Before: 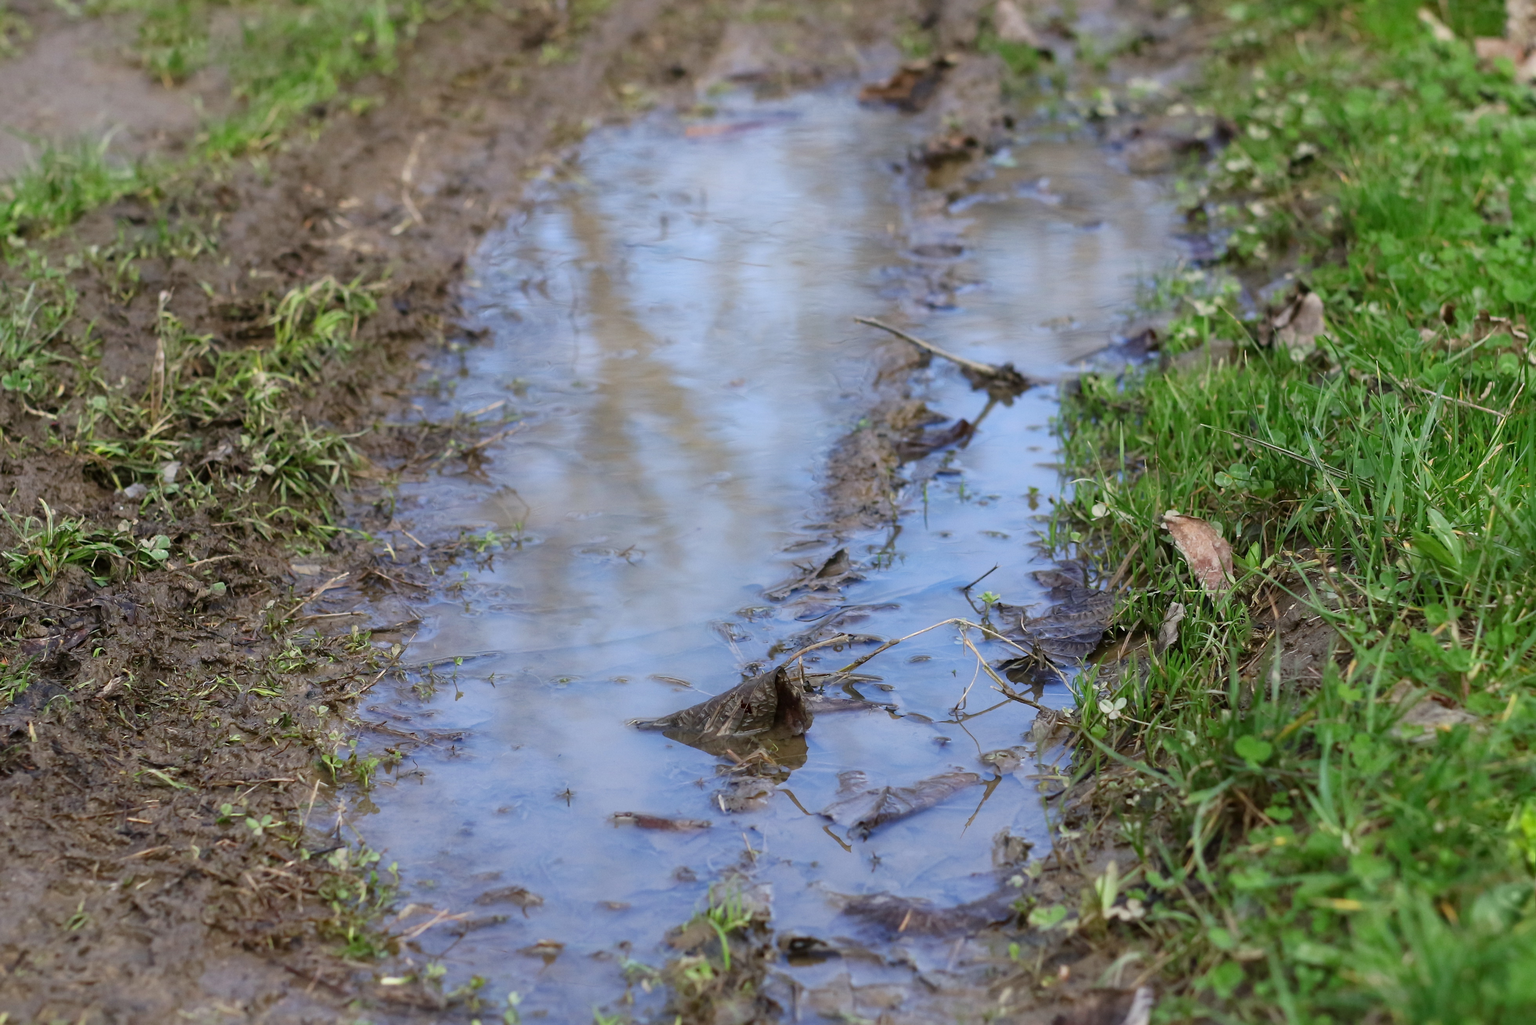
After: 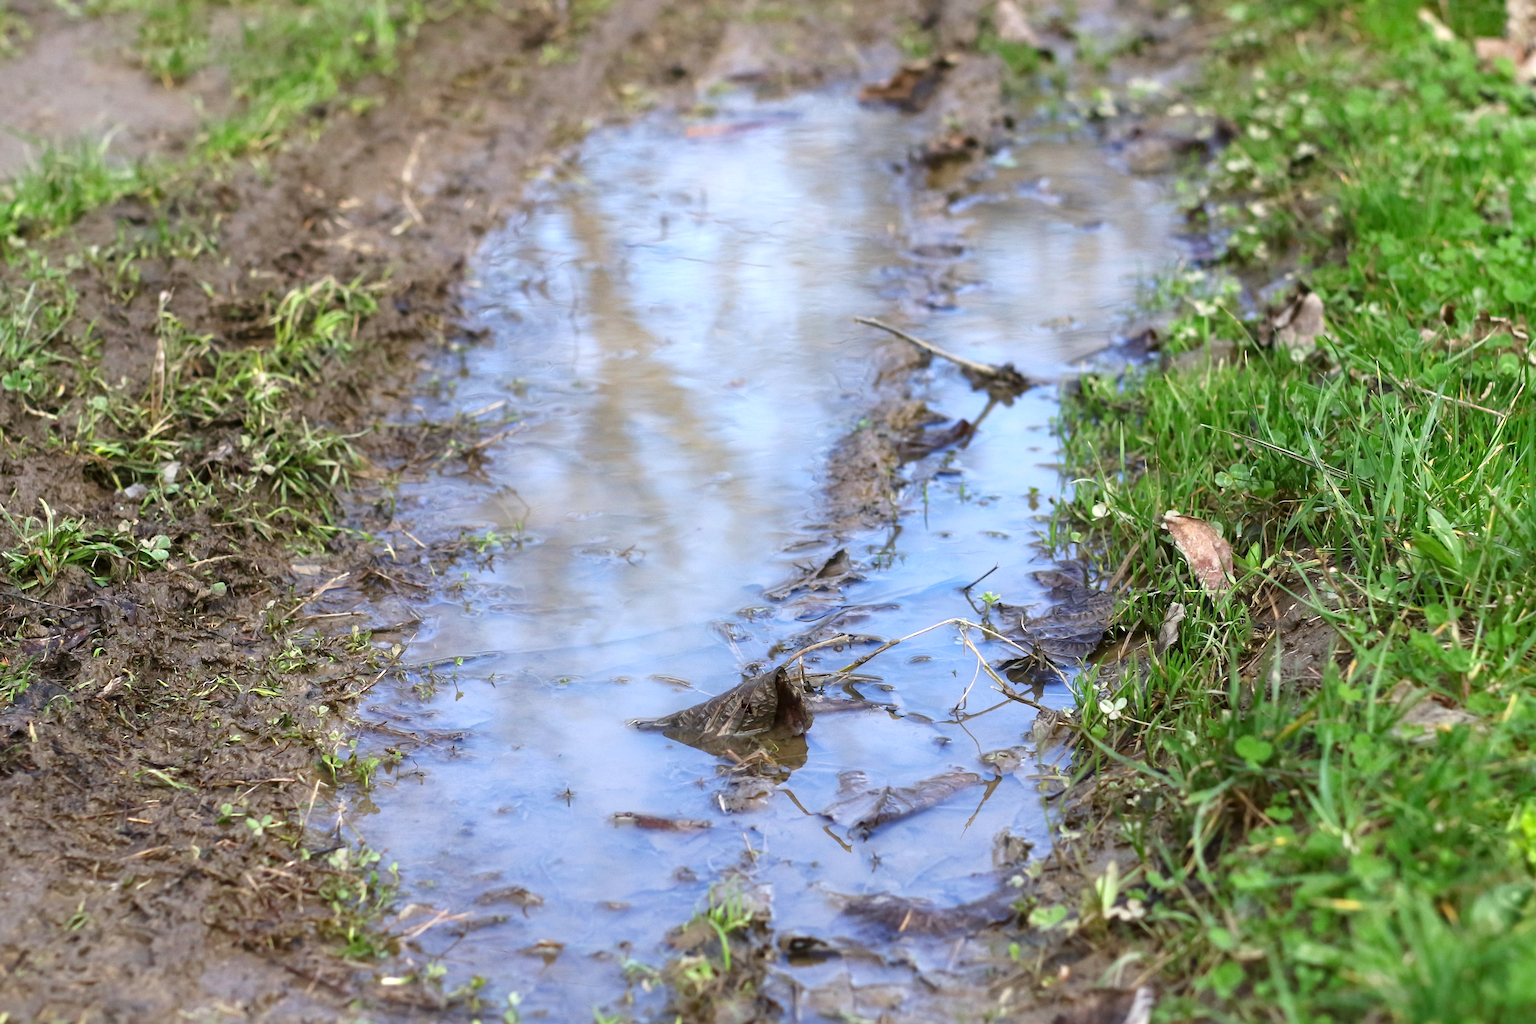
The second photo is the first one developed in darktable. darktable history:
exposure: black level correction 0, exposure 0.7 EV, compensate exposure bias true, compensate highlight preservation false
contrast brightness saturation: contrast 0.03, brightness -0.04
